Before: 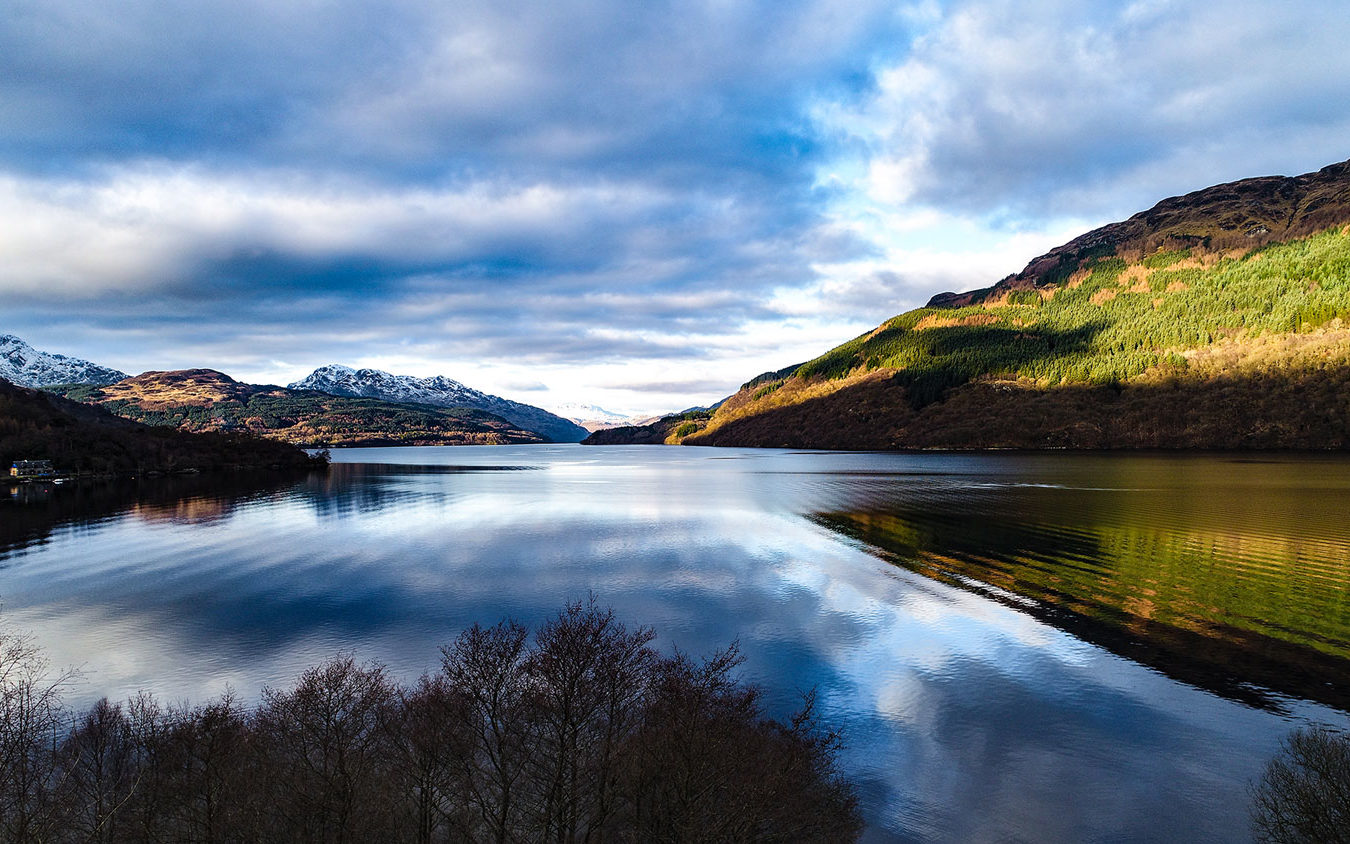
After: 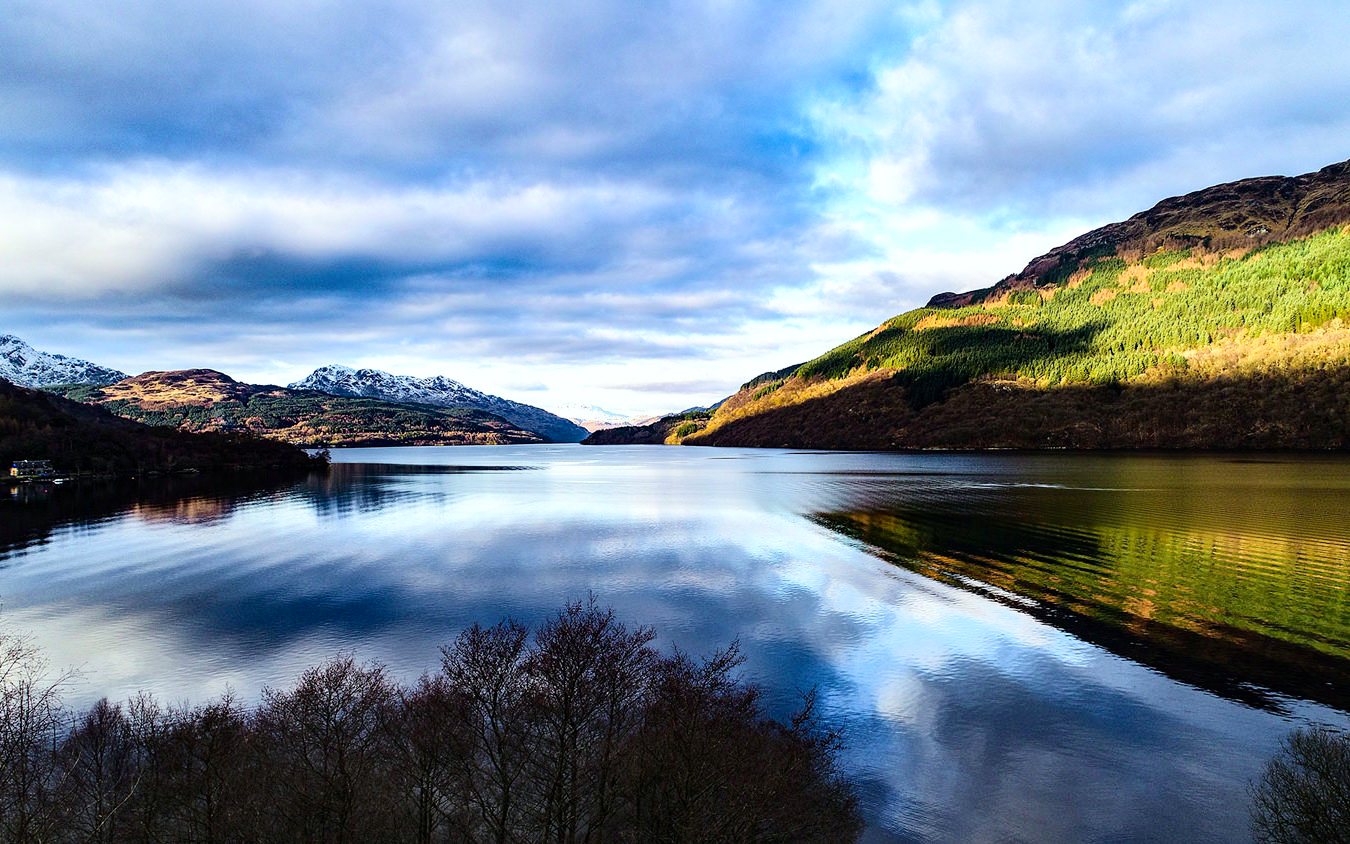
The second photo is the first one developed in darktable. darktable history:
color calibration: output R [0.948, 0.091, -0.04, 0], output G [-0.3, 1.384, -0.085, 0], output B [-0.108, 0.061, 1.08, 0], illuminant same as pipeline (D50), adaptation XYZ, x 0.346, y 0.358, temperature 5024.18 K
tone curve: curves: ch0 [(0, 0) (0.004, 0.001) (0.133, 0.112) (0.325, 0.362) (0.832, 0.893) (1, 1)], color space Lab, independent channels, preserve colors none
